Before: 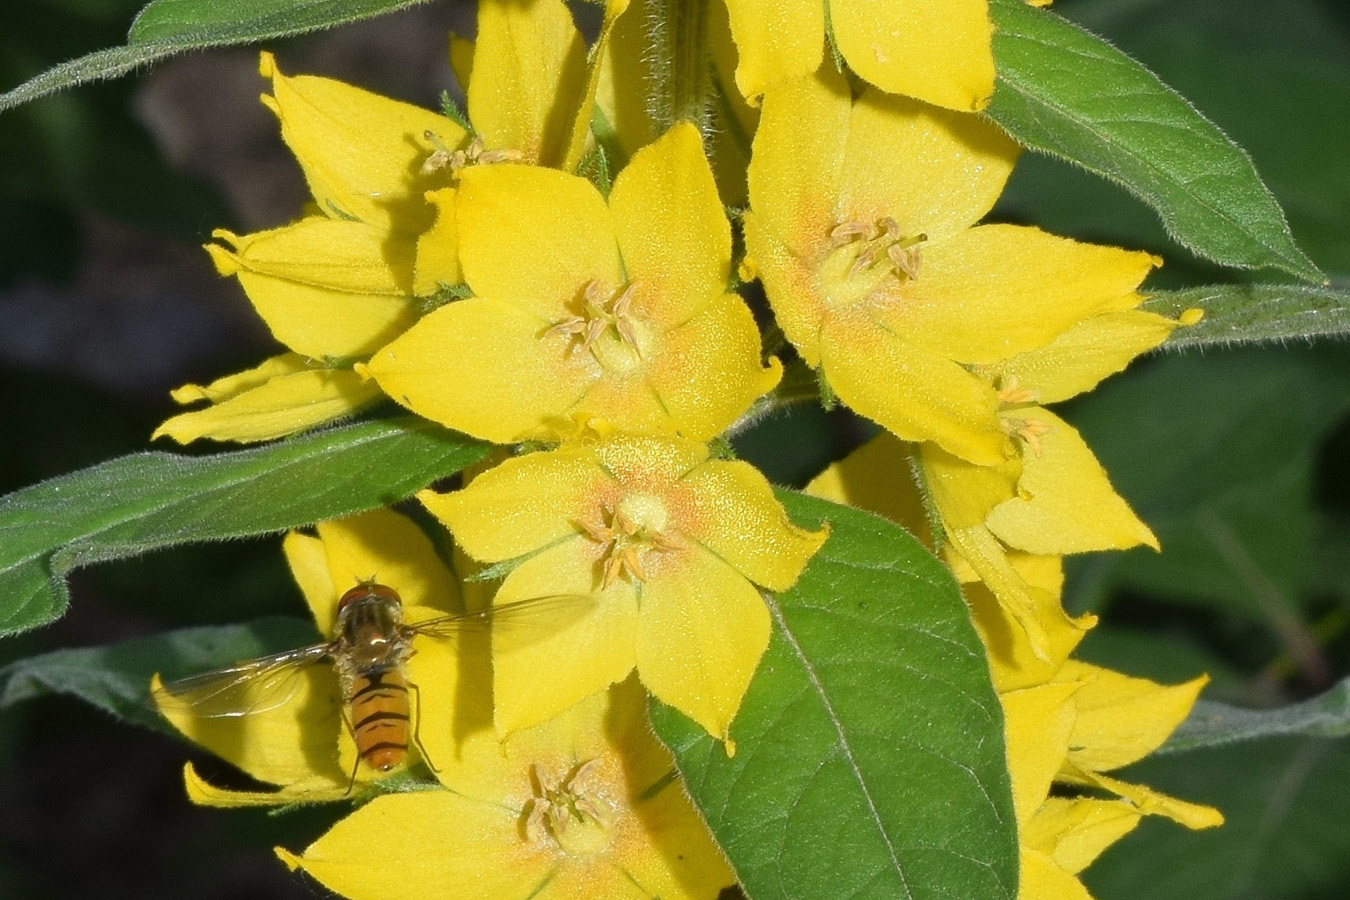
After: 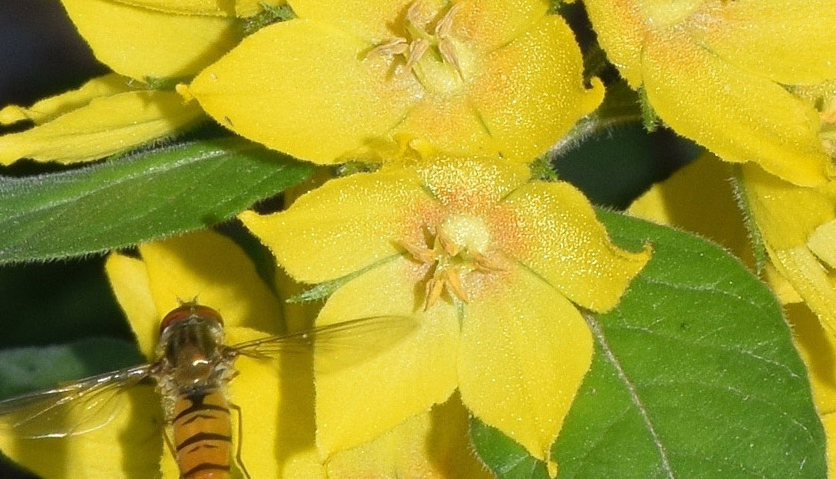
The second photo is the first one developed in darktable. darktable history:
crop: left 13.257%, top 31.032%, right 24.804%, bottom 15.641%
